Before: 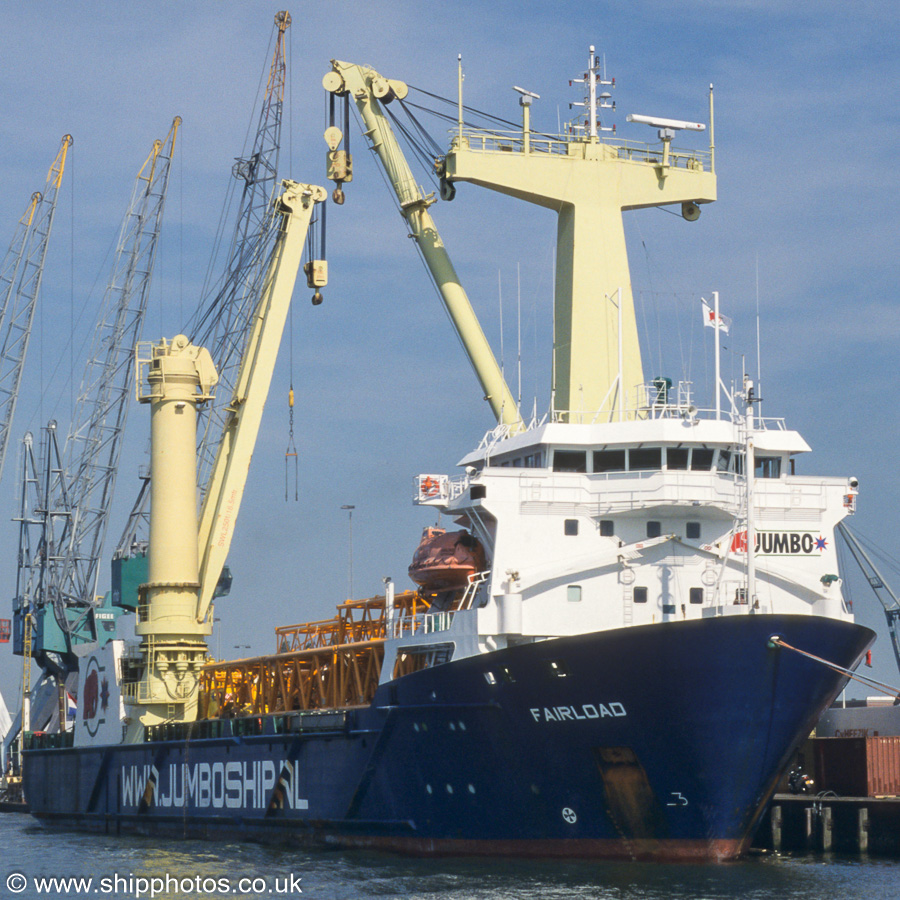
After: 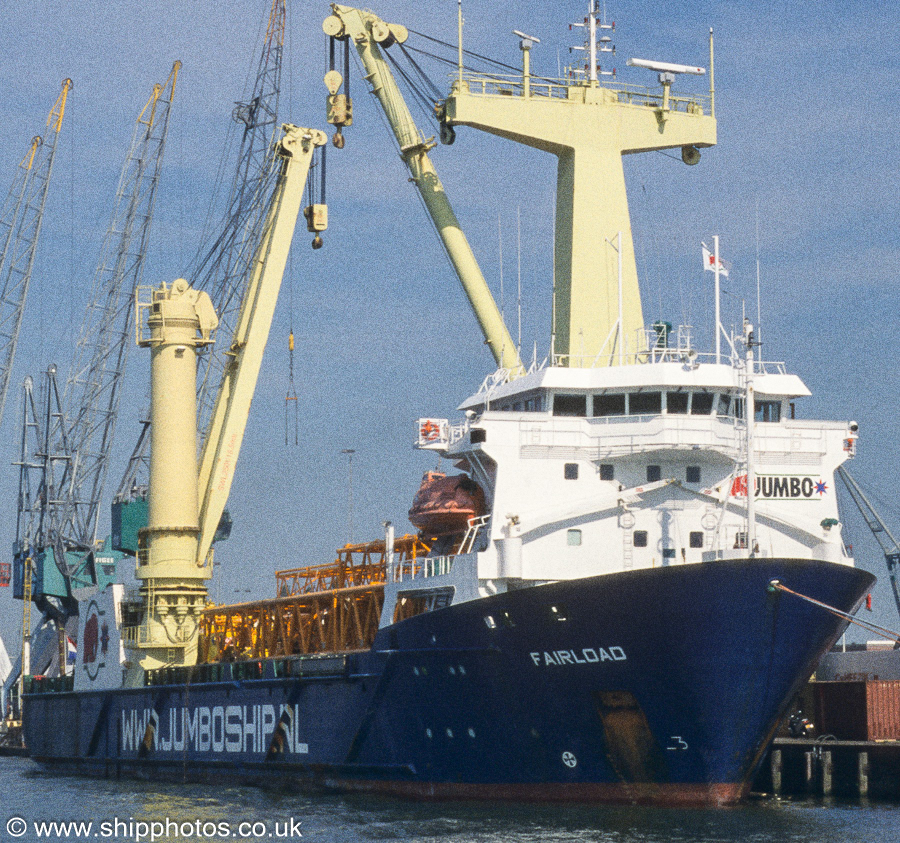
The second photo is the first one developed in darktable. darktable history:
crop and rotate: top 6.25%
grain: coarseness 0.09 ISO, strength 40%
